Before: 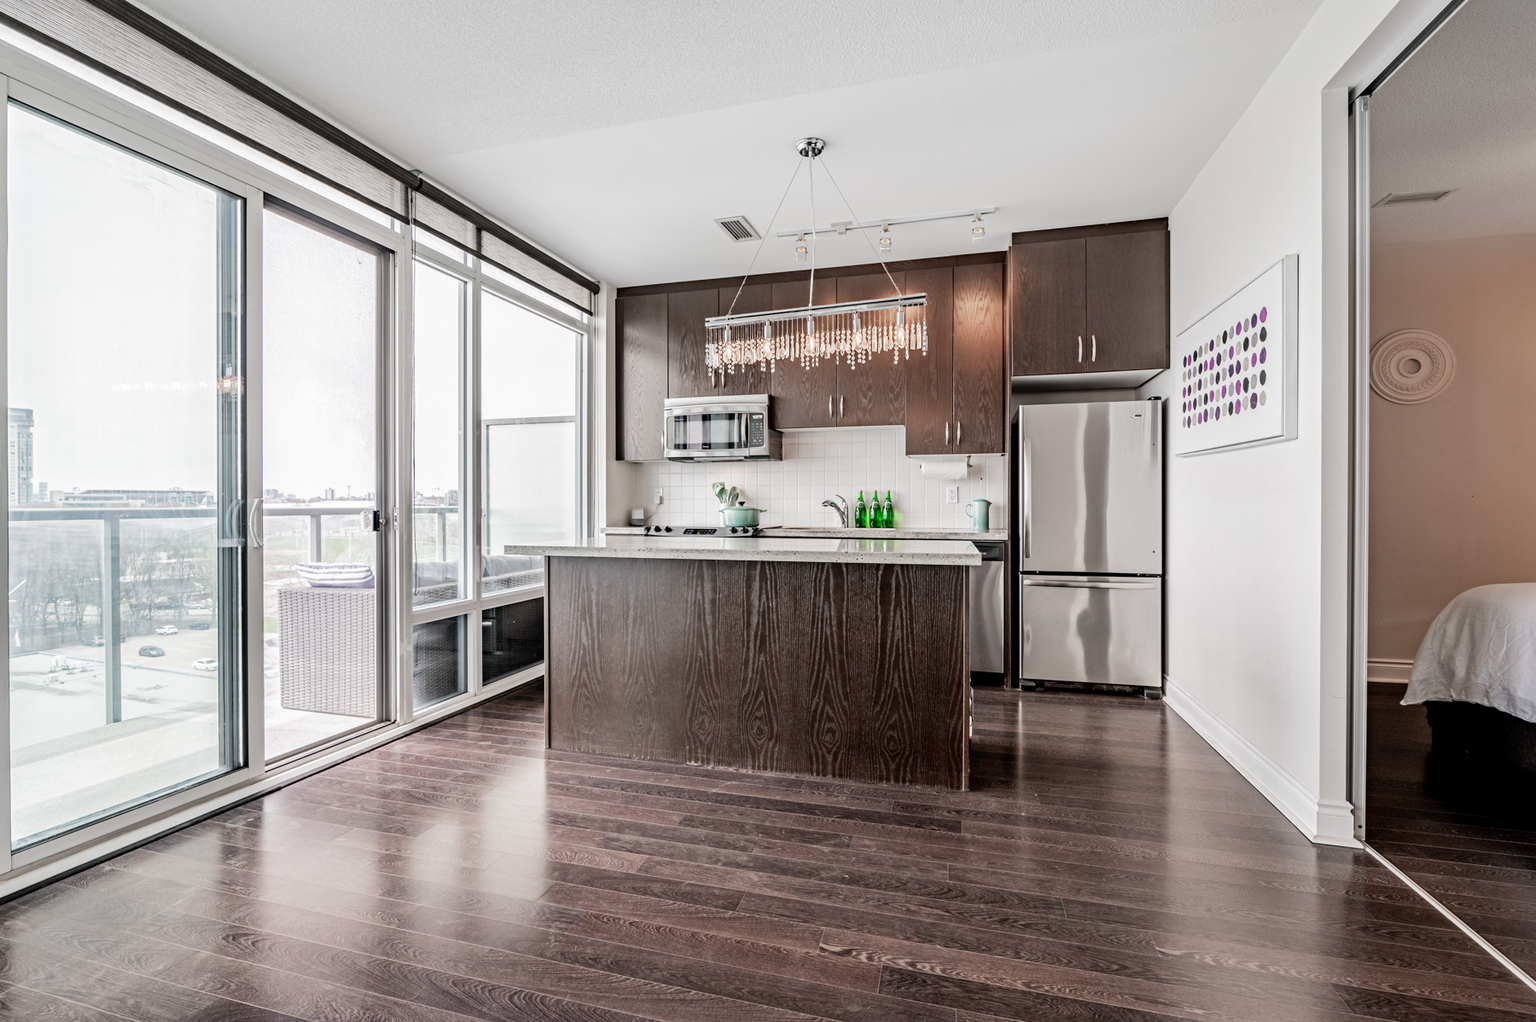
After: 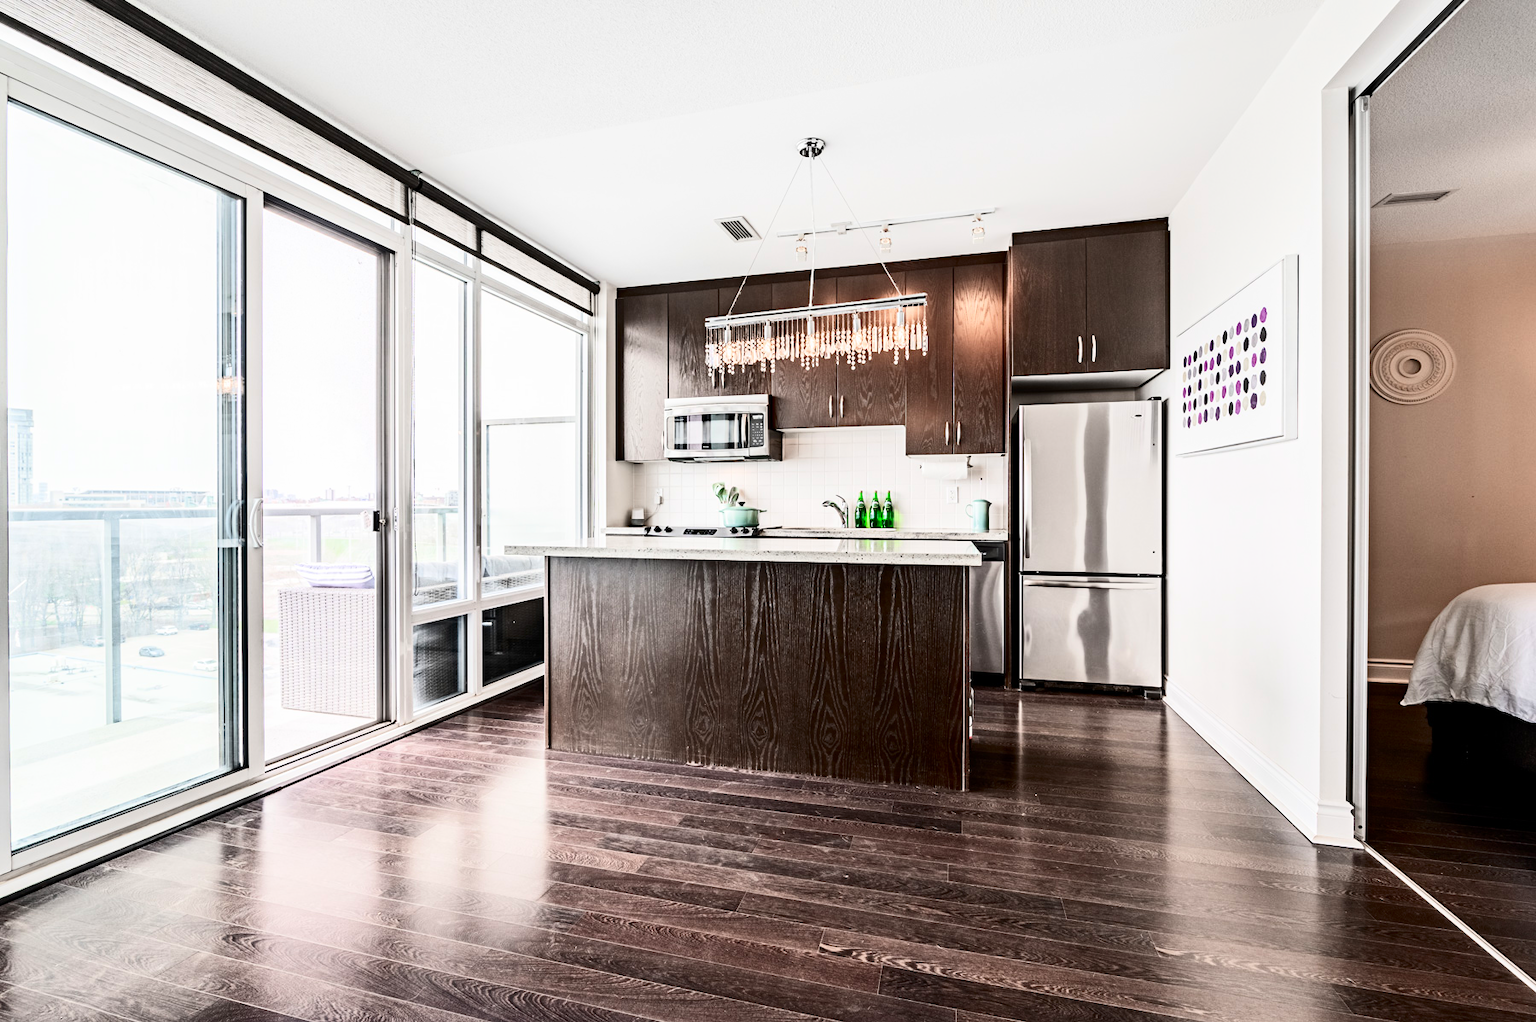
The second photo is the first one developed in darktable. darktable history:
contrast brightness saturation: contrast 0.4, brightness 0.1, saturation 0.21
exposure: compensate highlight preservation false
